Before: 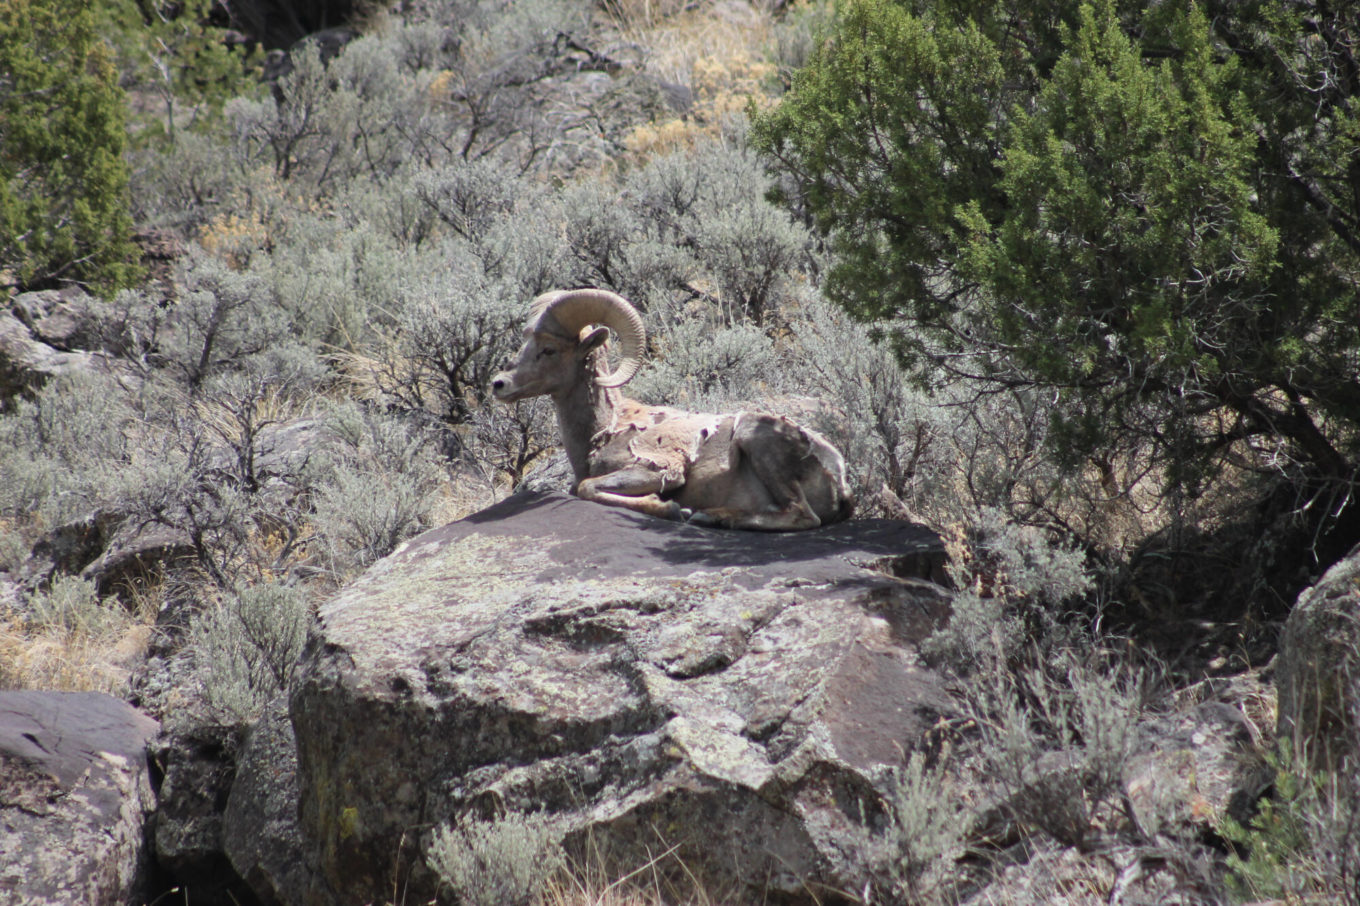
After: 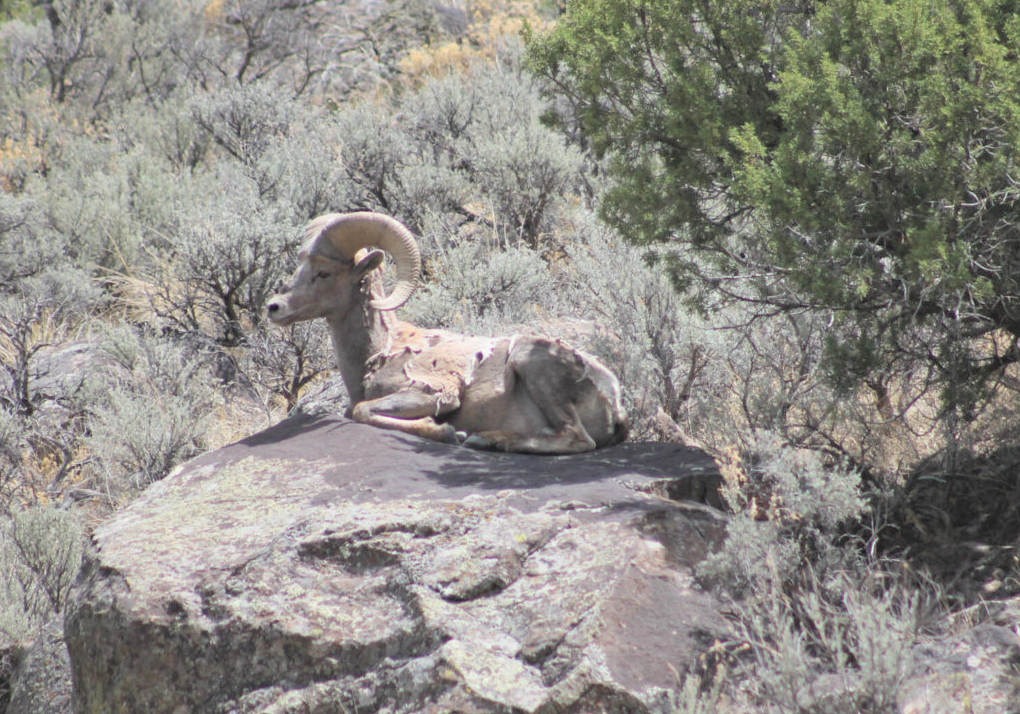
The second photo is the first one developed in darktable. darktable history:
contrast brightness saturation: brightness 0.278
shadows and highlights: soften with gaussian
crop: left 16.609%, top 8.564%, right 8.347%, bottom 12.613%
